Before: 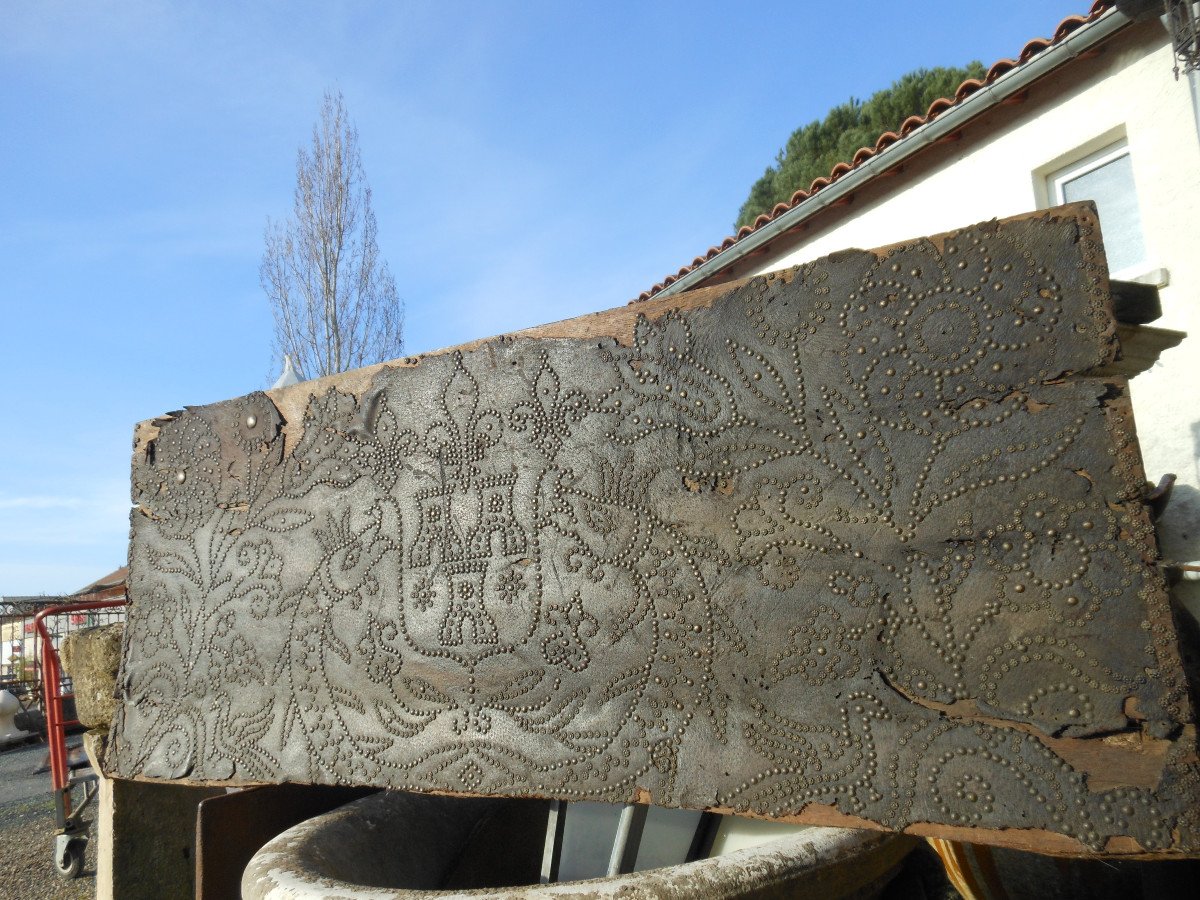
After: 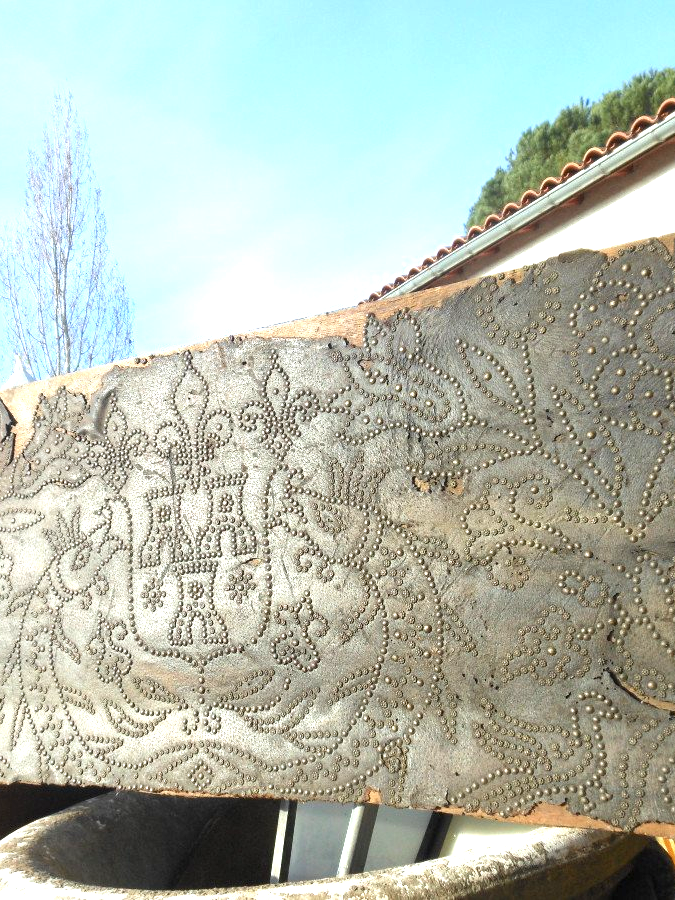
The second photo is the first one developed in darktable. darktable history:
crop and rotate: left 22.516%, right 21.234%
exposure: black level correction 0, exposure 1.2 EV, compensate exposure bias true, compensate highlight preservation false
